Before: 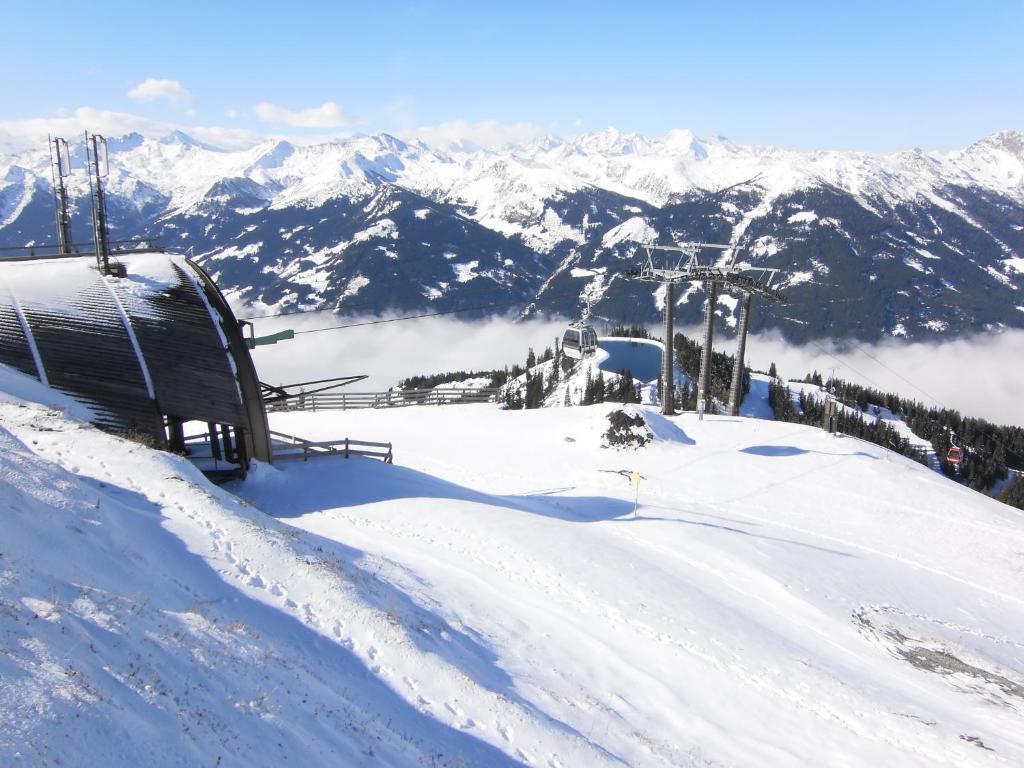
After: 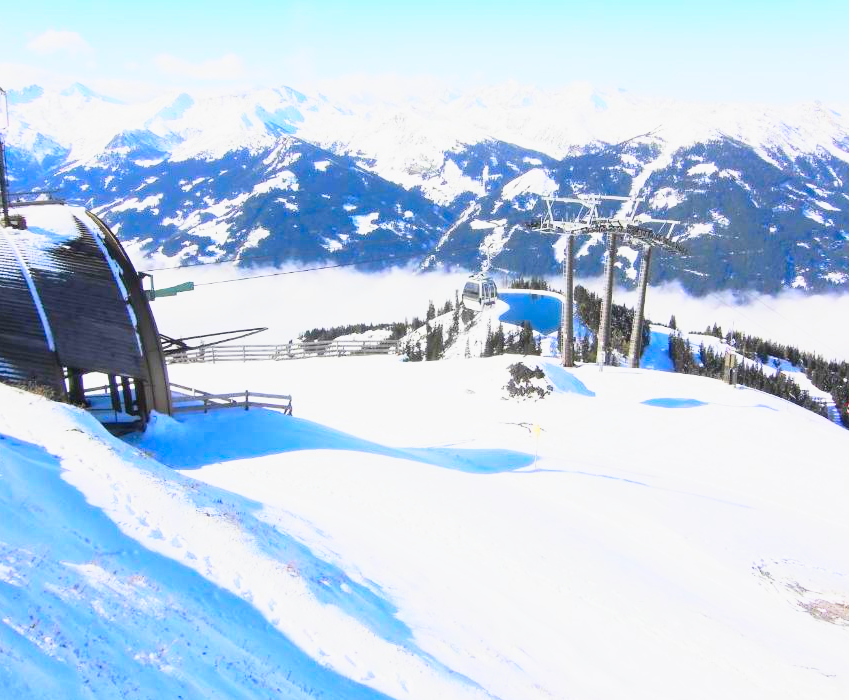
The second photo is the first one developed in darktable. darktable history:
crop: left 9.828%, top 6.301%, right 7.255%, bottom 2.446%
contrast brightness saturation: contrast 0.2, brightness 0.202, saturation 0.82
base curve: curves: ch0 [(0, 0) (0.088, 0.125) (0.176, 0.251) (0.354, 0.501) (0.613, 0.749) (1, 0.877)], preserve colors none
